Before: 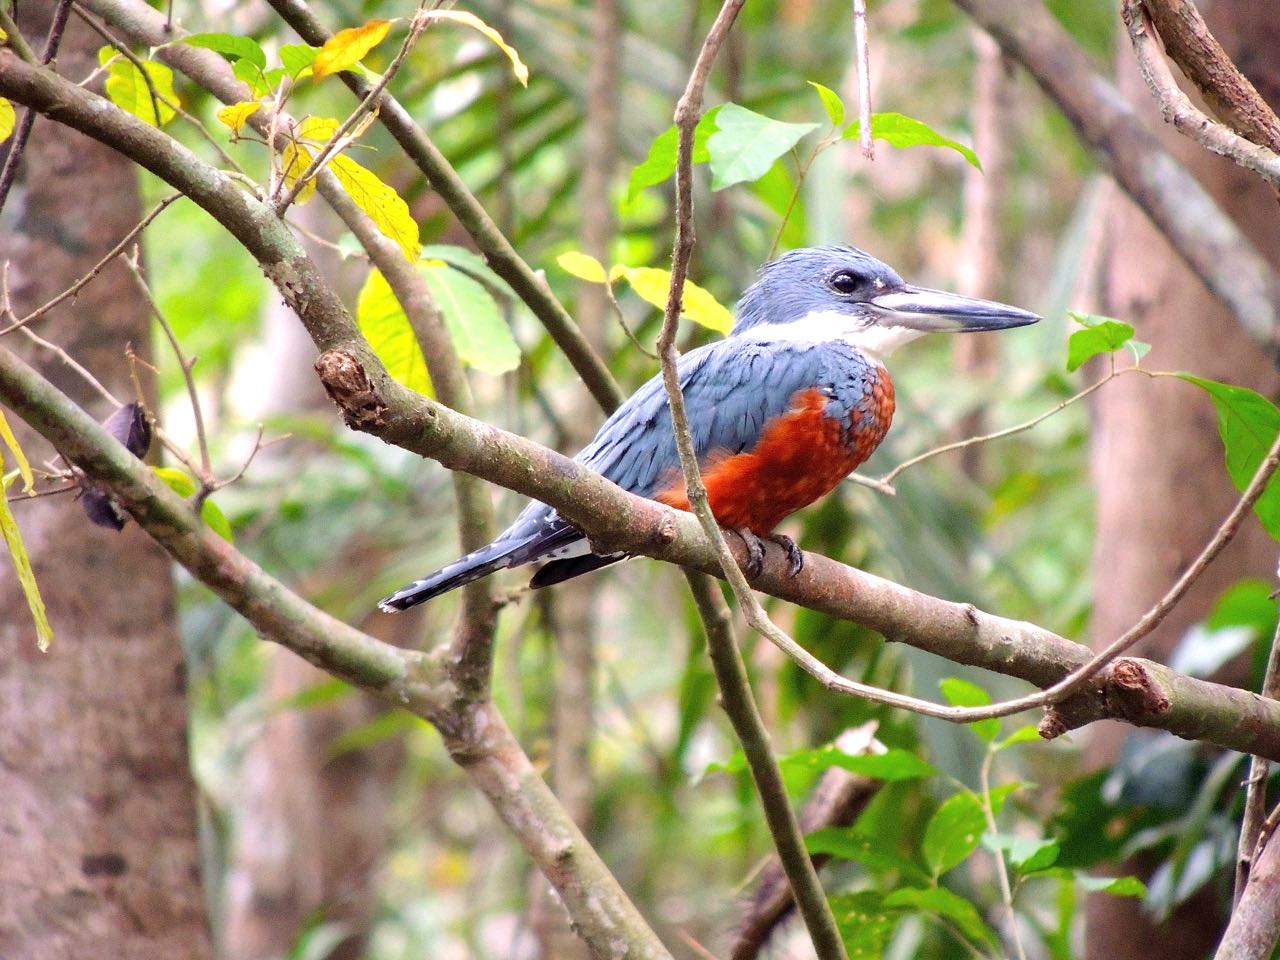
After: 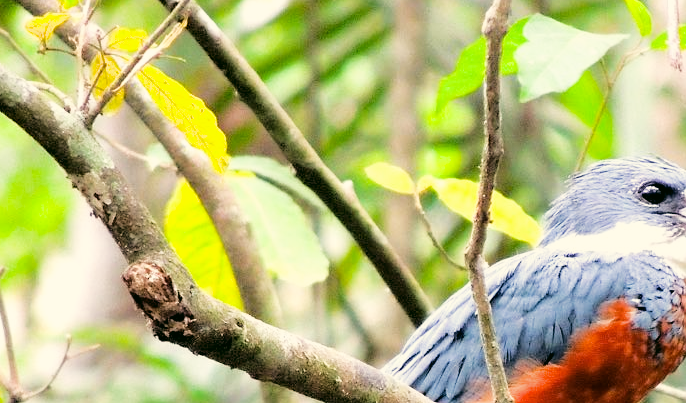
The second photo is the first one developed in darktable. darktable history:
exposure: black level correction 0.001, exposure 0.499 EV, compensate highlight preservation false
crop: left 15.003%, top 9.289%, right 30.829%, bottom 48.666%
color correction: highlights a* -0.374, highlights b* 9.42, shadows a* -8.8, shadows b* 1.45
shadows and highlights: shadows 8.86, white point adjustment 1.05, highlights -39.67
filmic rgb: black relative exposure -5.04 EV, white relative exposure 3.5 EV, hardness 3.18, contrast 1.398, highlights saturation mix -49.34%
